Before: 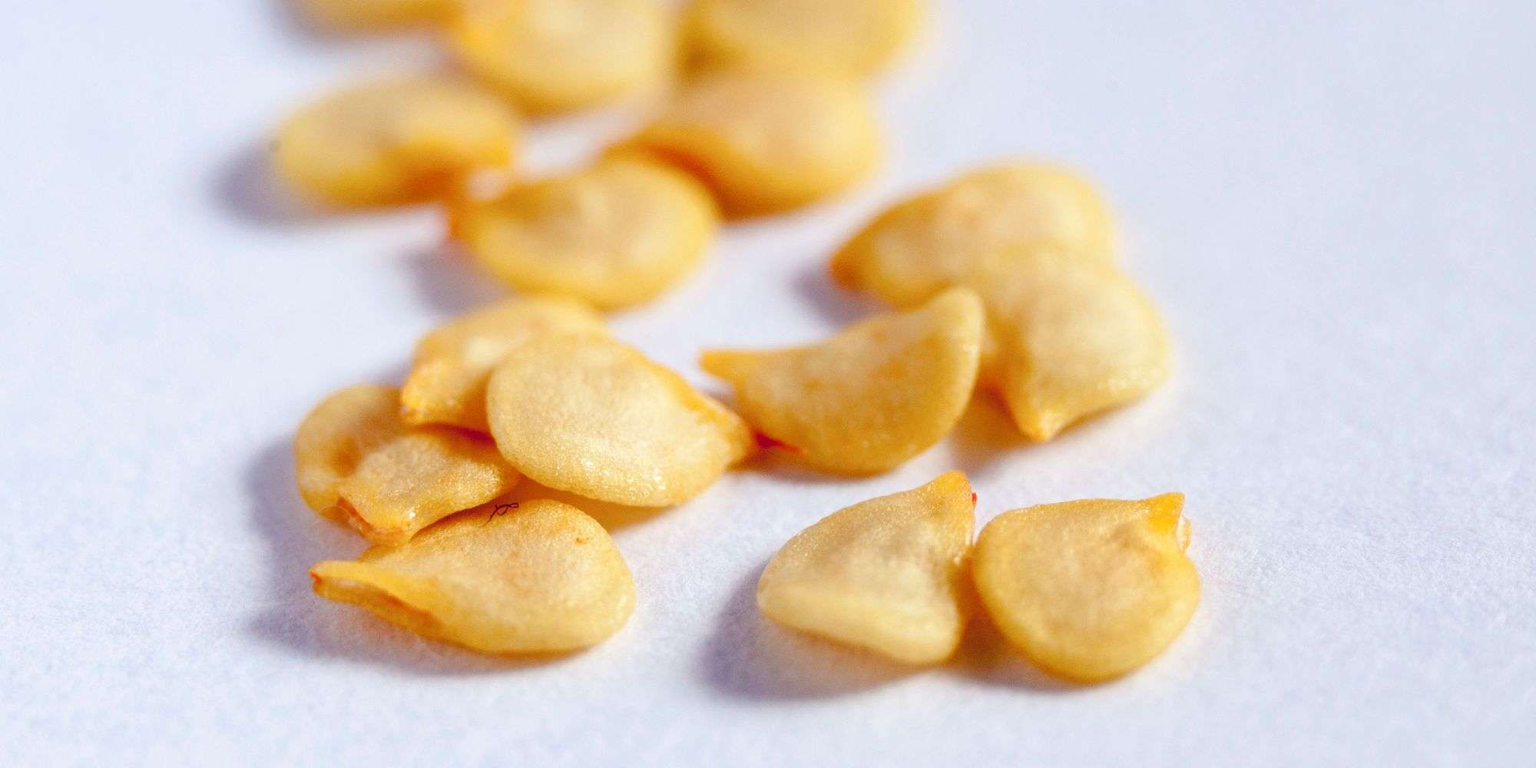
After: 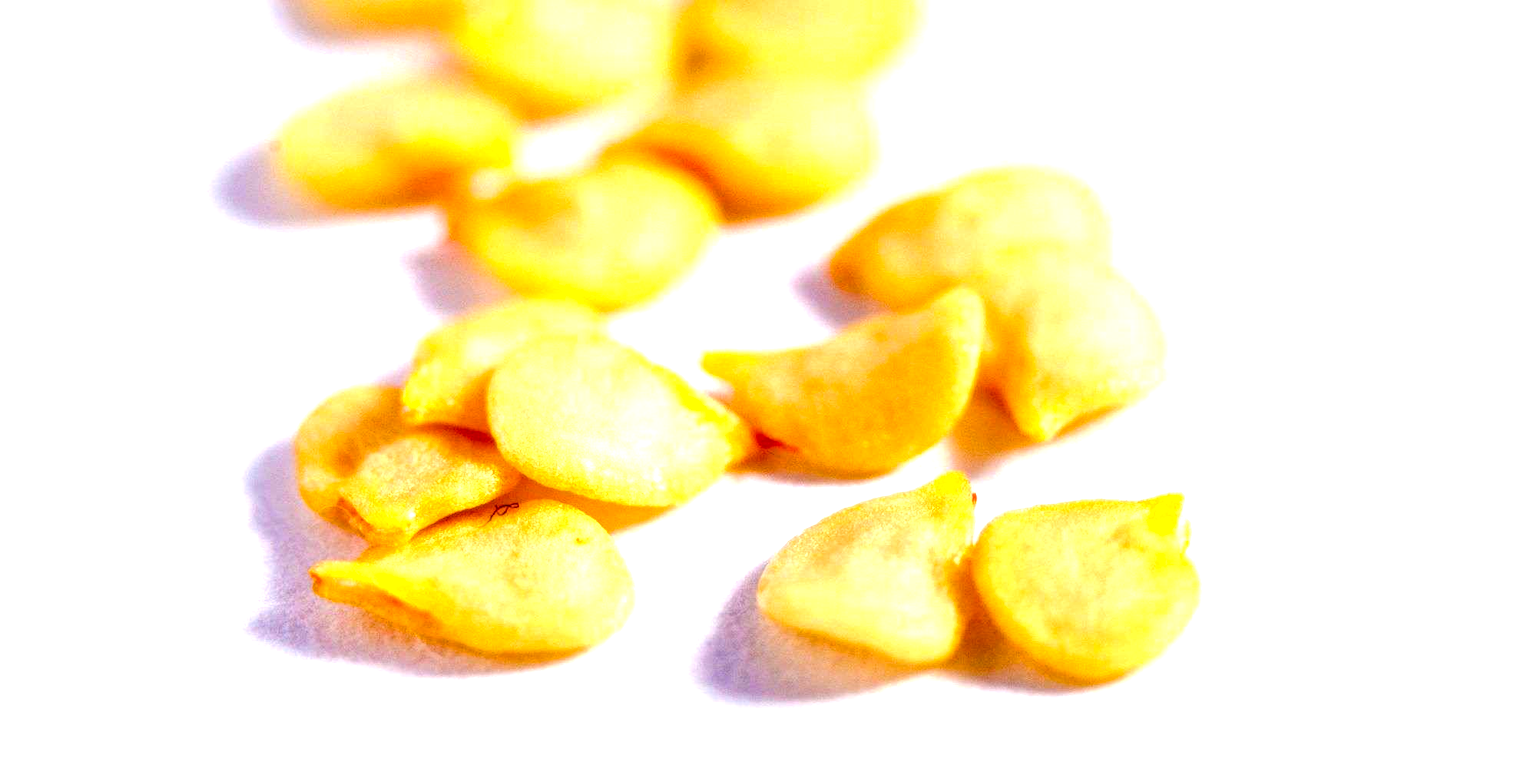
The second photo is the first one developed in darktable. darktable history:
local contrast: on, module defaults
exposure: black level correction 0, exposure 1.001 EV, compensate exposure bias true, compensate highlight preservation false
color balance rgb: highlights gain › chroma 0.889%, highlights gain › hue 28.79°, linear chroma grading › global chroma 25.471%, perceptual saturation grading › global saturation 20%, perceptual saturation grading › highlights -25.282%, perceptual saturation grading › shadows 25%, global vibrance 20%
color zones: curves: ch1 [(0, 0.469) (0.001, 0.469) (0.12, 0.446) (0.248, 0.469) (0.5, 0.5) (0.748, 0.5) (0.999, 0.469) (1, 0.469)]
haze removal: compatibility mode true, adaptive false
